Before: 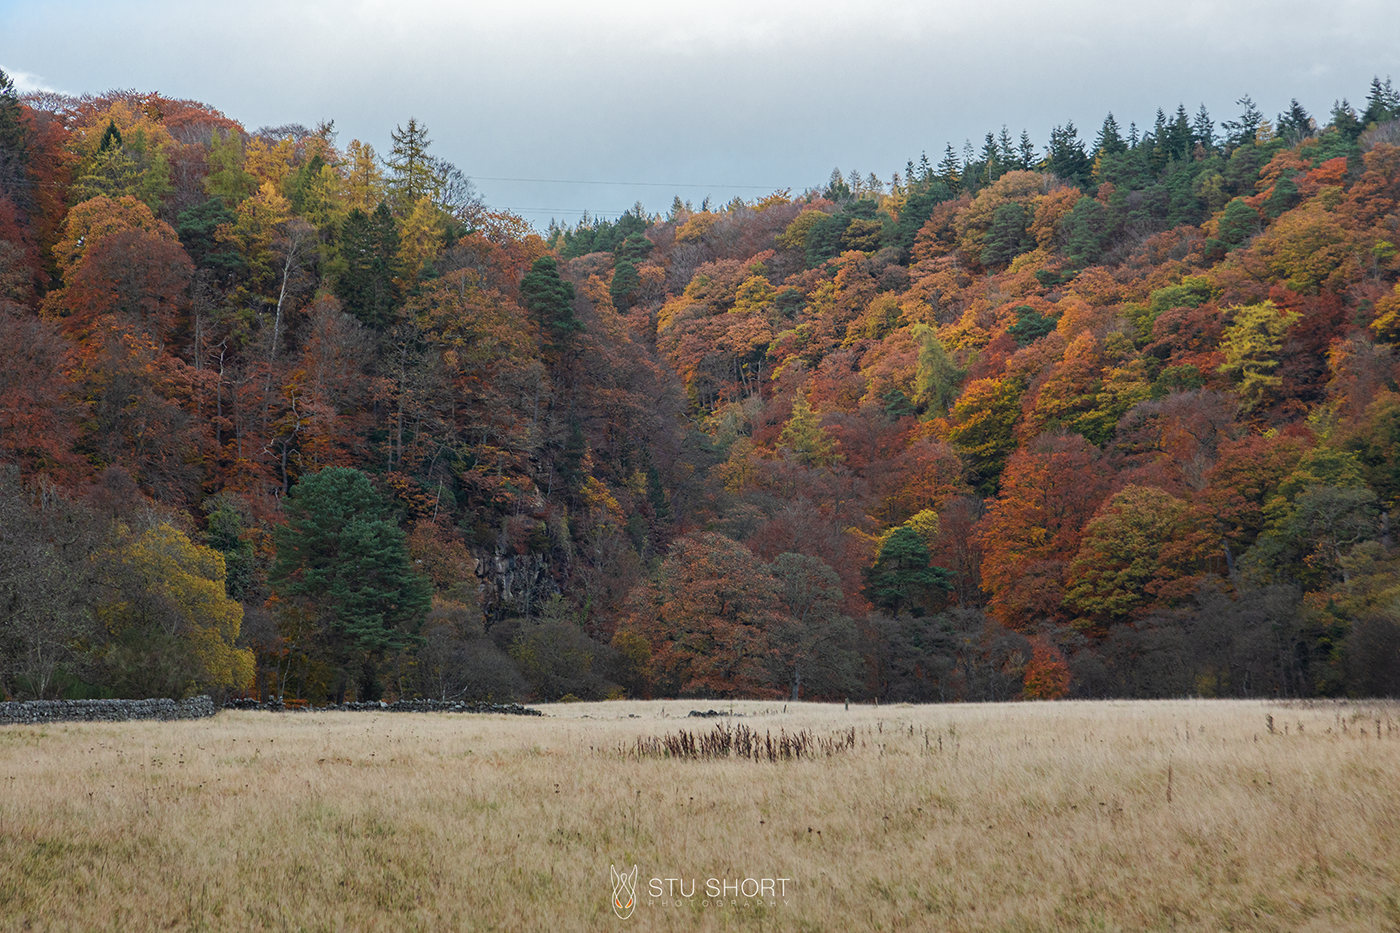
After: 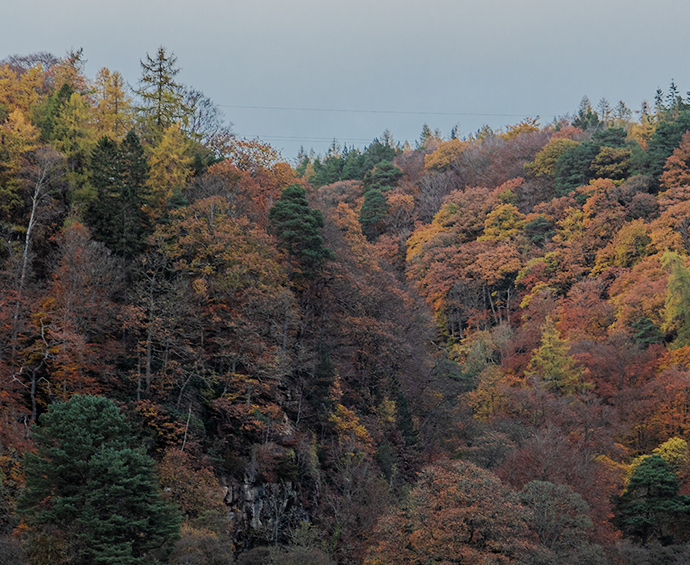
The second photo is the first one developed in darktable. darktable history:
crop: left 17.93%, top 7.799%, right 32.78%, bottom 31.643%
filmic rgb: black relative exposure -7.09 EV, white relative exposure 5.35 EV, hardness 3.02, add noise in highlights 0, color science v3 (2019), use custom middle-gray values true, contrast in highlights soft
